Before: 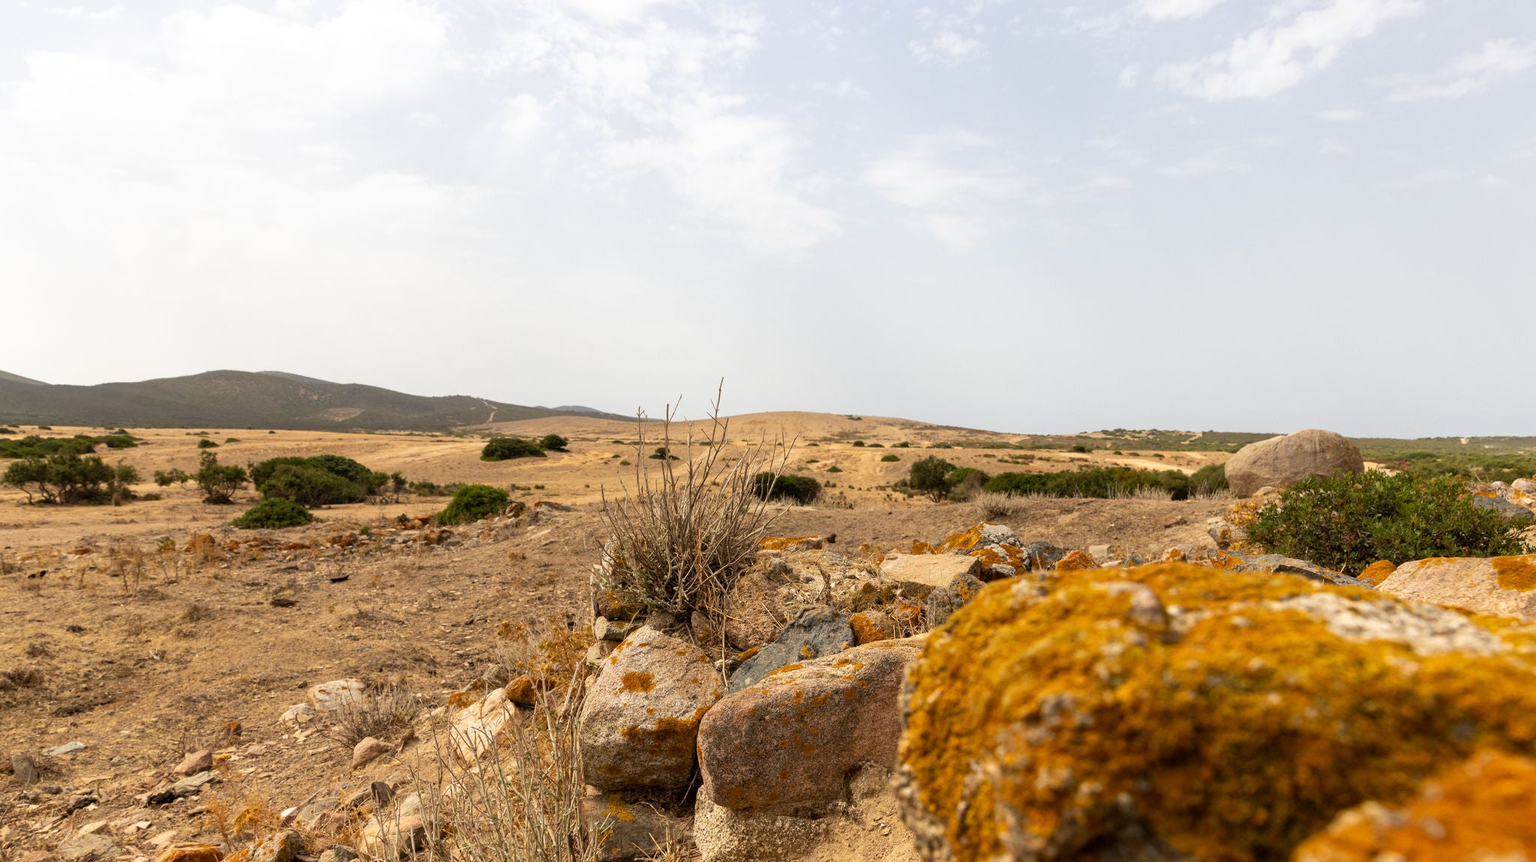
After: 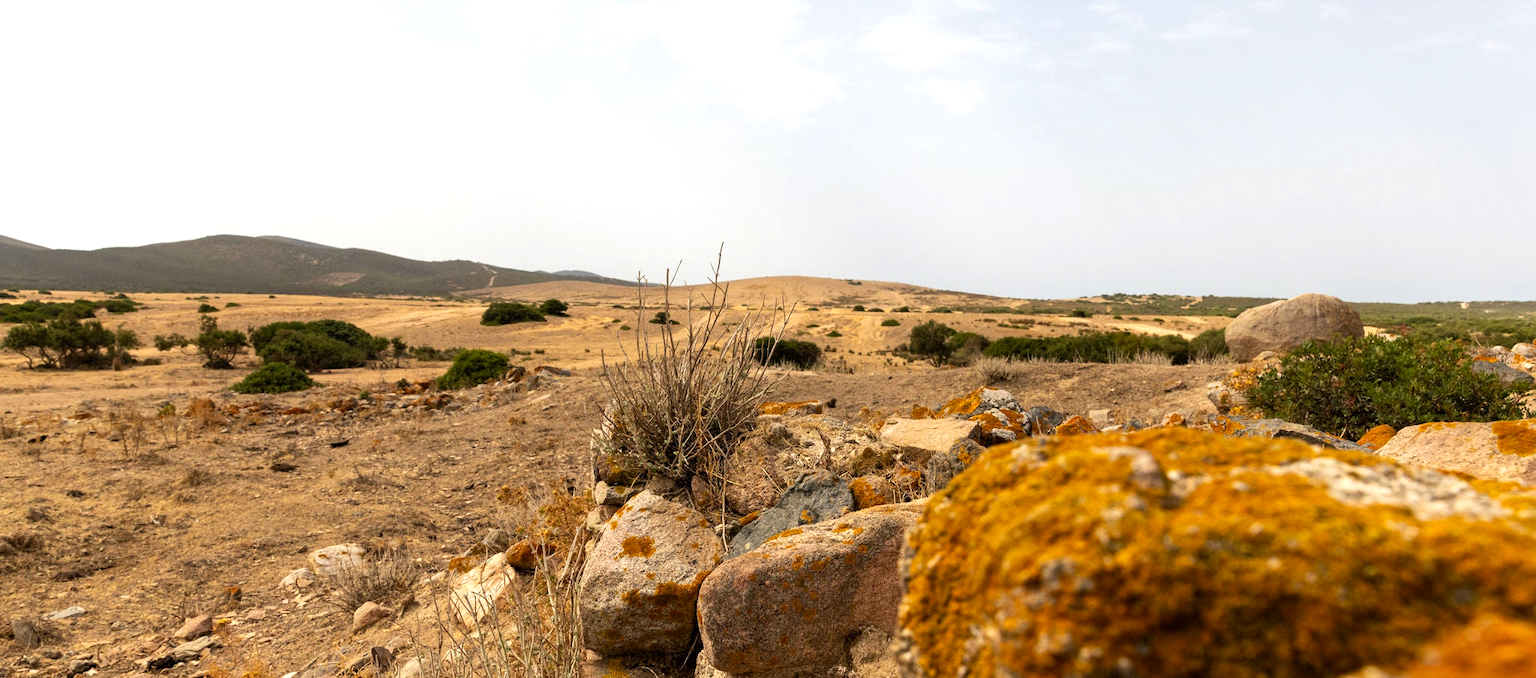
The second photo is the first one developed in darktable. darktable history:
crop and rotate: top 15.774%, bottom 5.506%
color balance: contrast 10%
